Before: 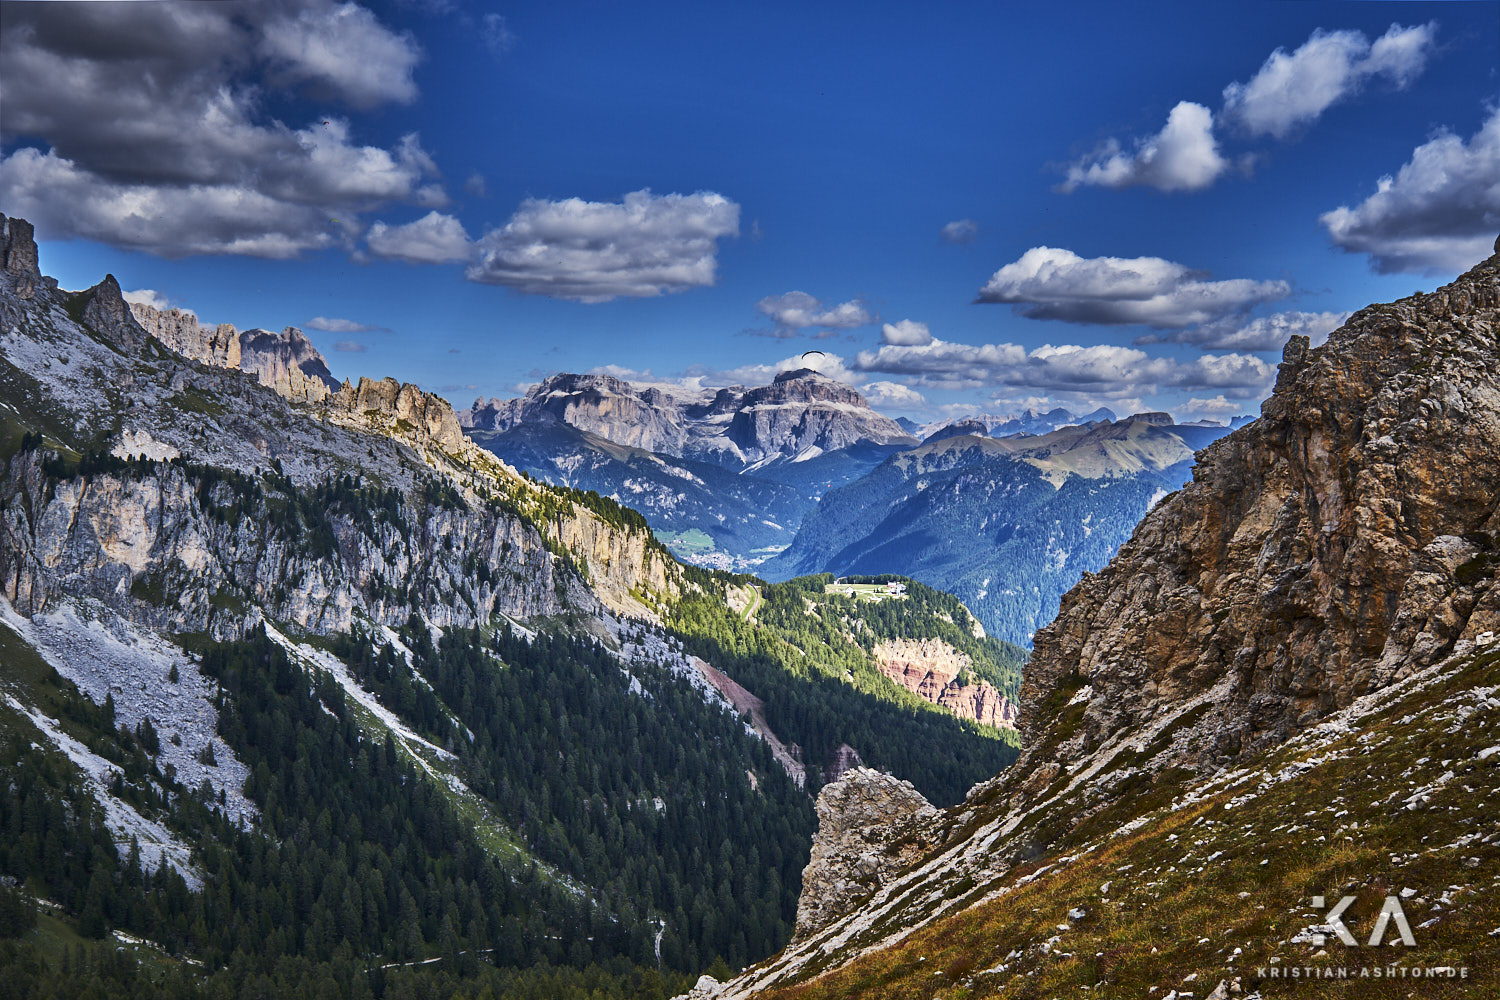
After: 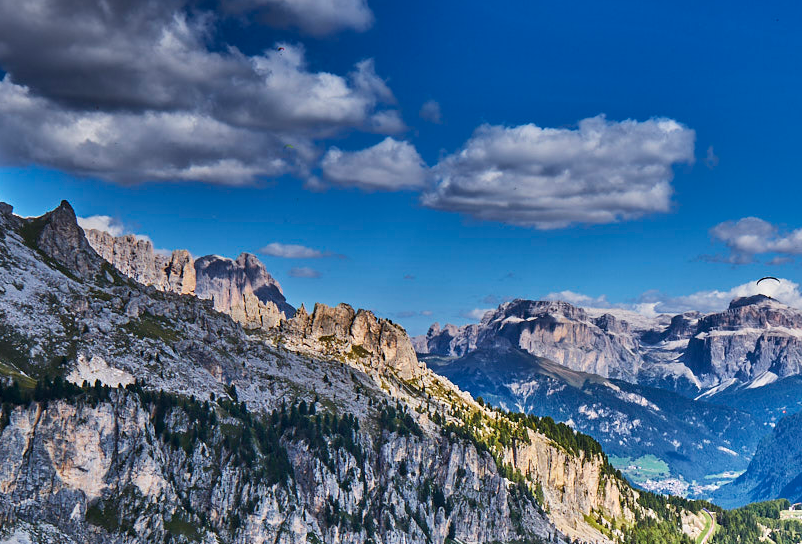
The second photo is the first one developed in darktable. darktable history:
crop and rotate: left 3.064%, top 7.413%, right 43.417%, bottom 38.138%
